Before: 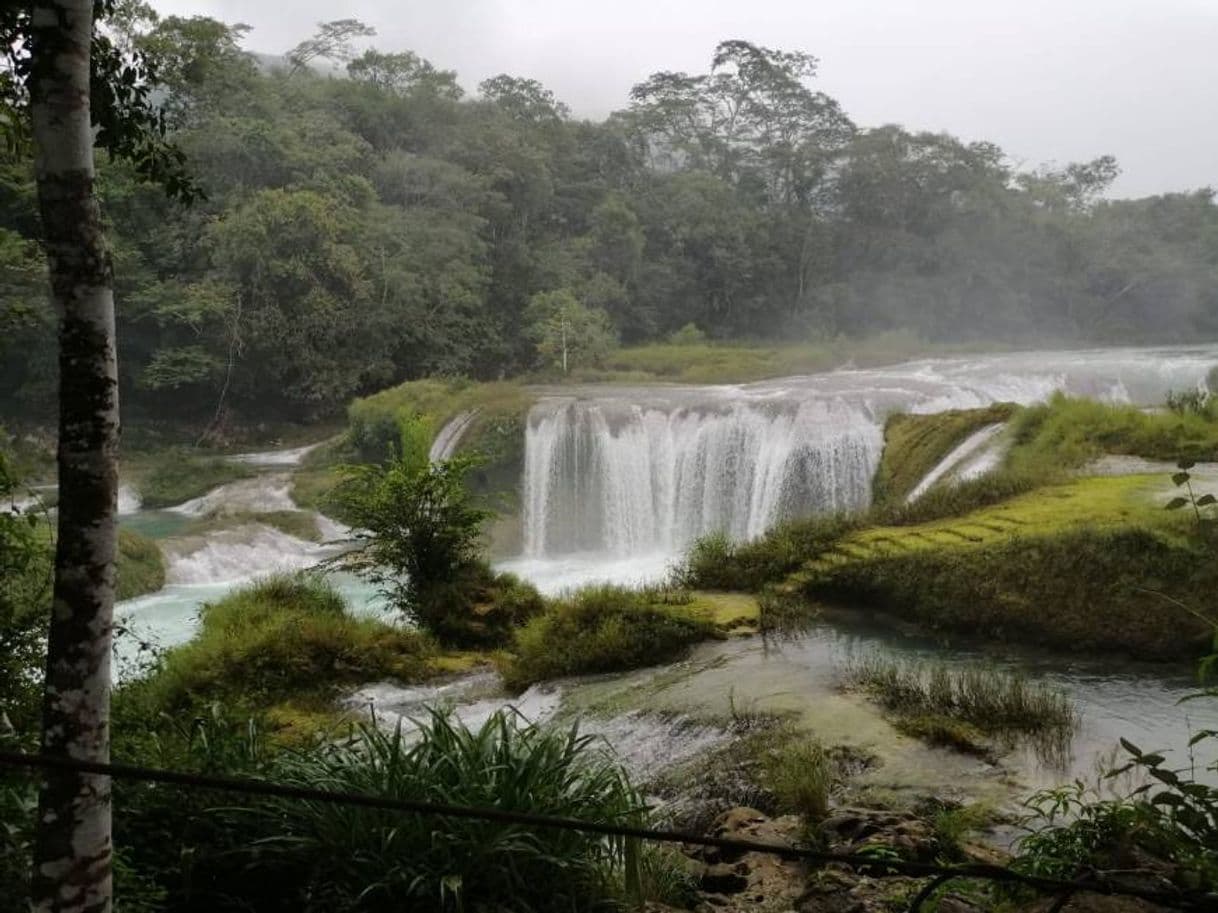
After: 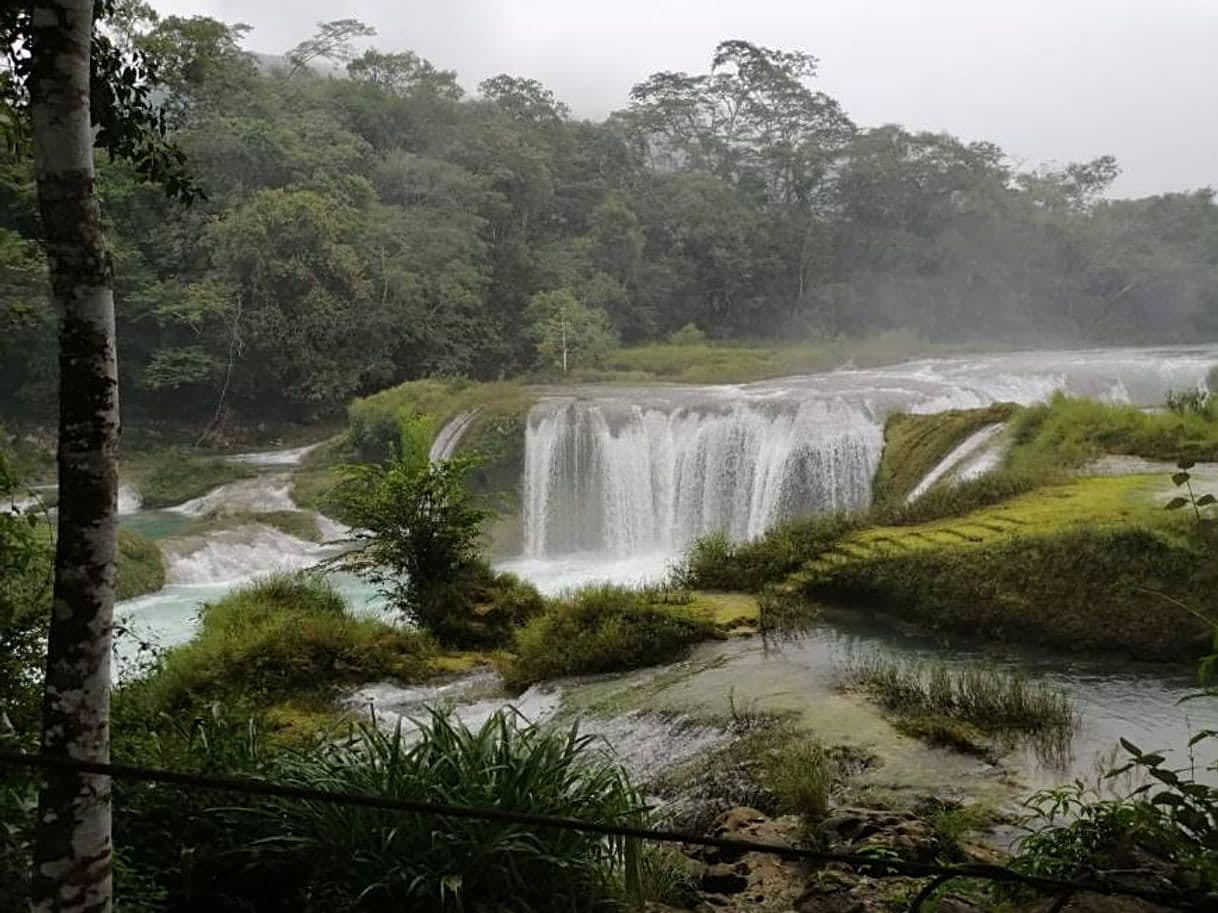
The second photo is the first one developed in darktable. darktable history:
sharpen: radius 2.484, amount 0.319
